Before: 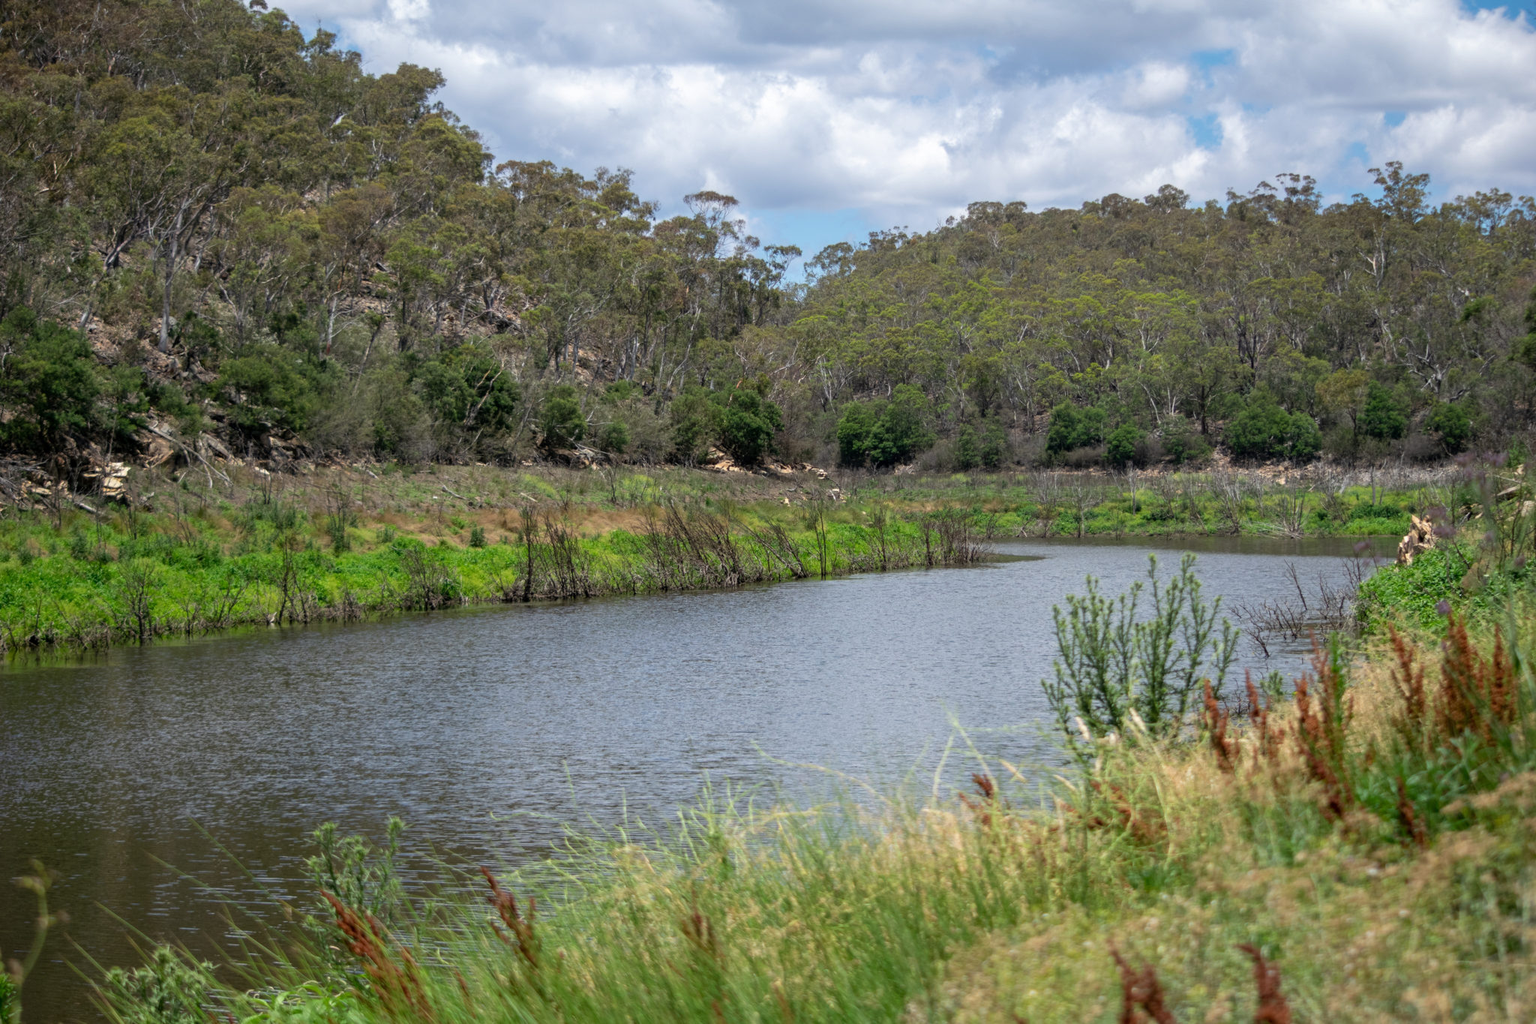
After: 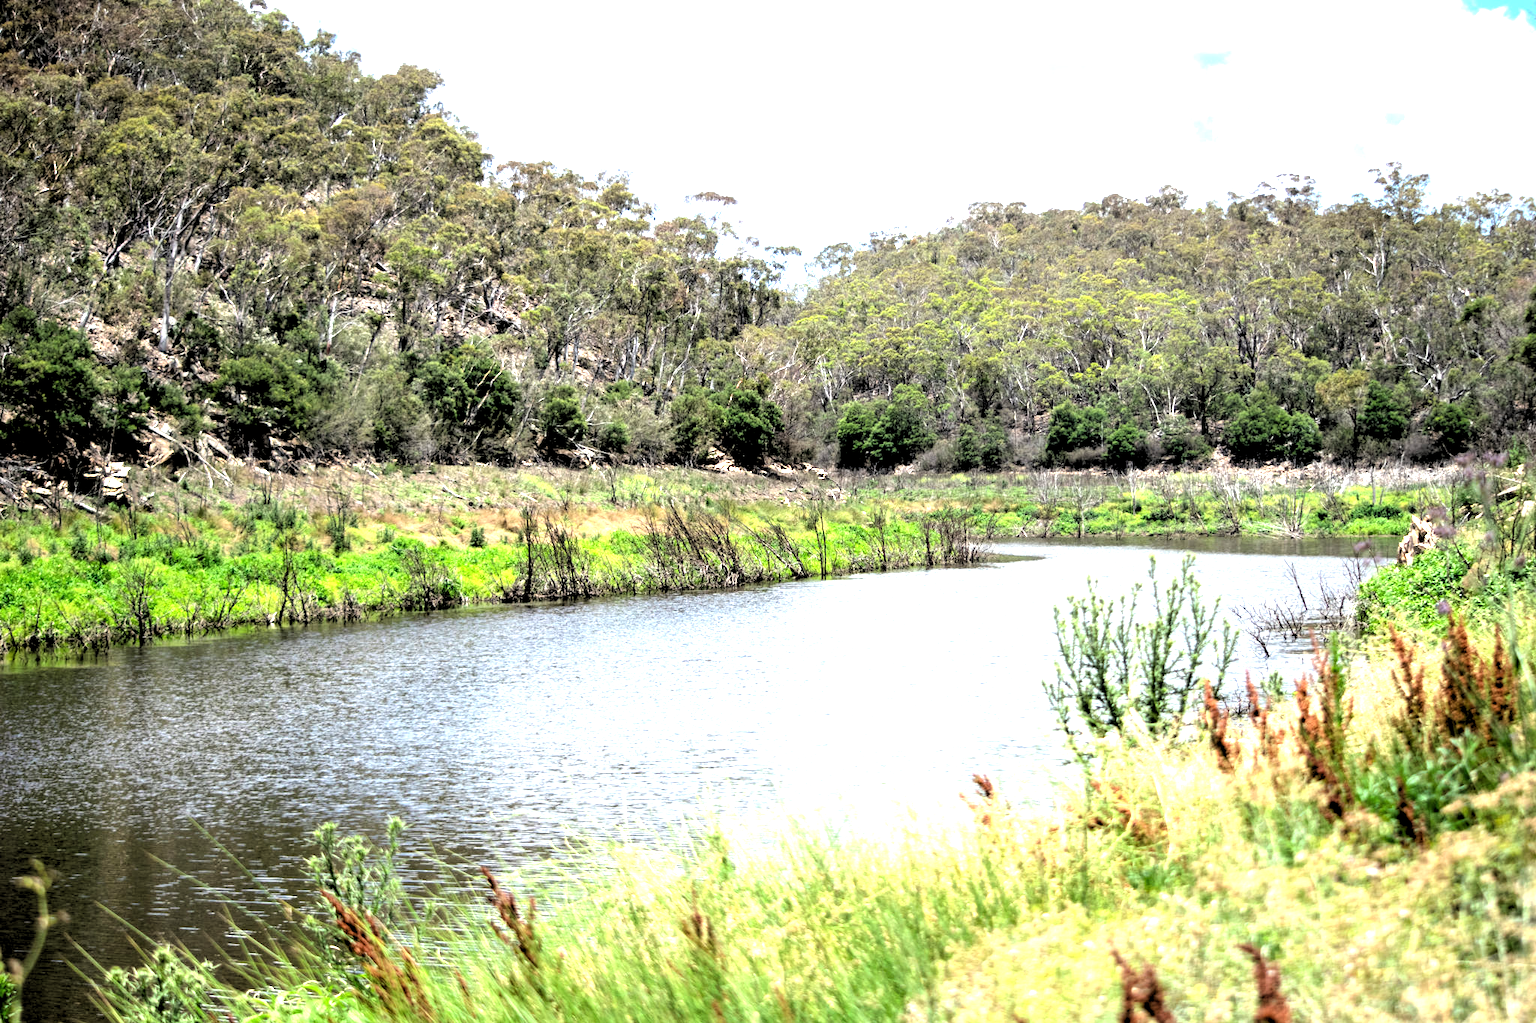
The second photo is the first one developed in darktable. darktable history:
rgb levels: levels [[0.034, 0.472, 0.904], [0, 0.5, 1], [0, 0.5, 1]]
tone equalizer: -8 EV -0.75 EV, -7 EV -0.7 EV, -6 EV -0.6 EV, -5 EV -0.4 EV, -3 EV 0.4 EV, -2 EV 0.6 EV, -1 EV 0.7 EV, +0 EV 0.75 EV, edges refinement/feathering 500, mask exposure compensation -1.57 EV, preserve details no
exposure: black level correction 0, exposure 1.2 EV, compensate highlight preservation false
